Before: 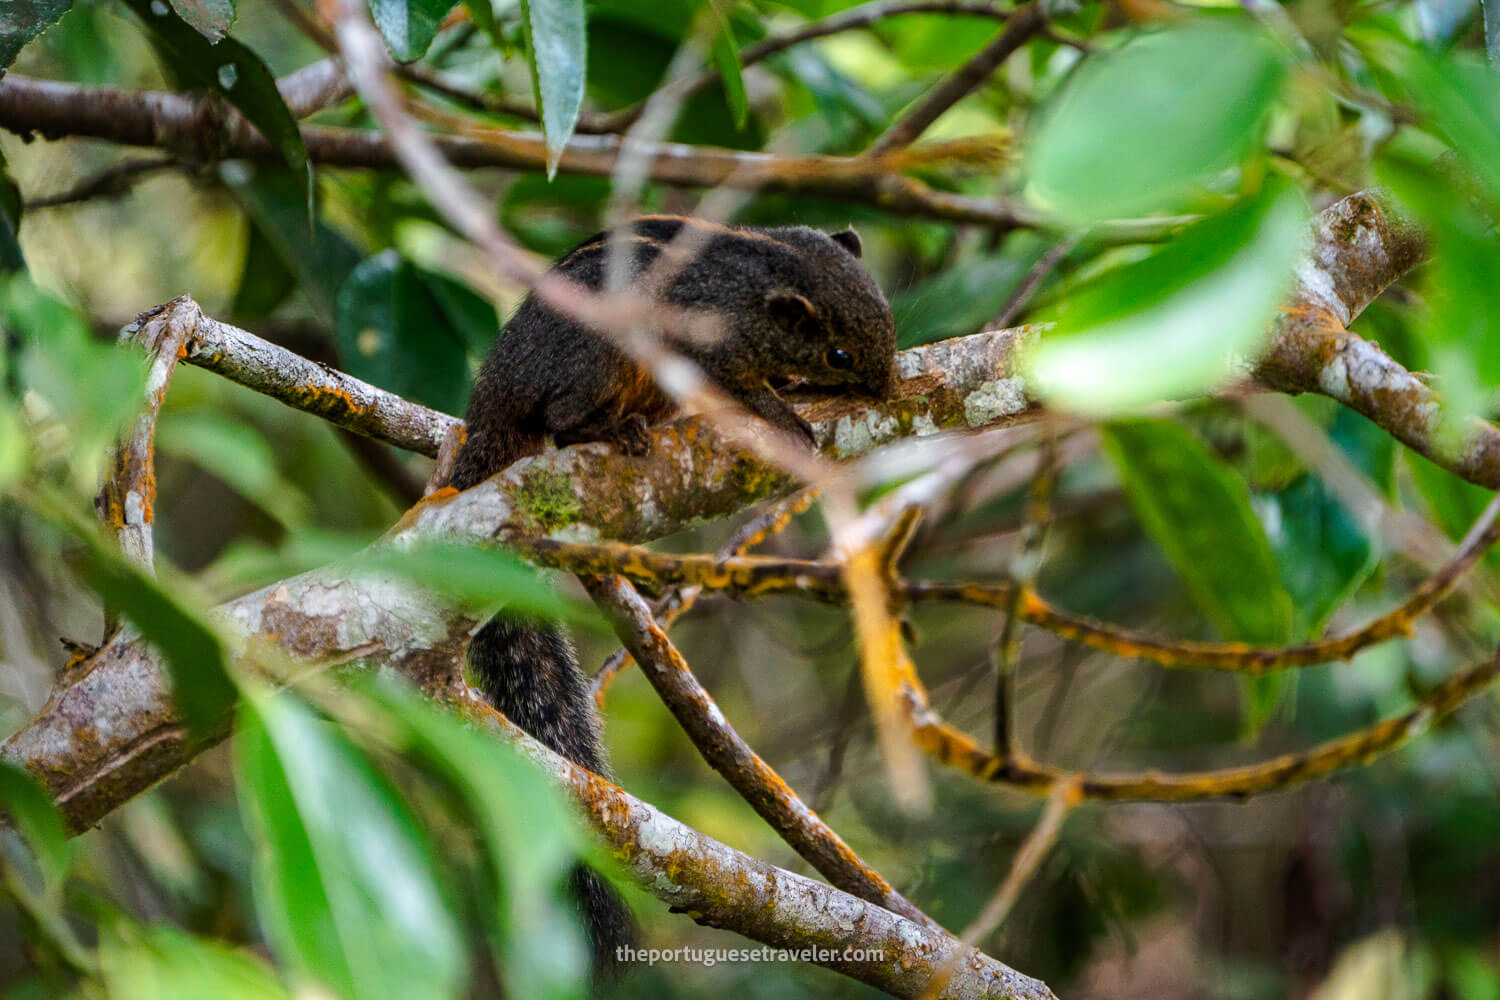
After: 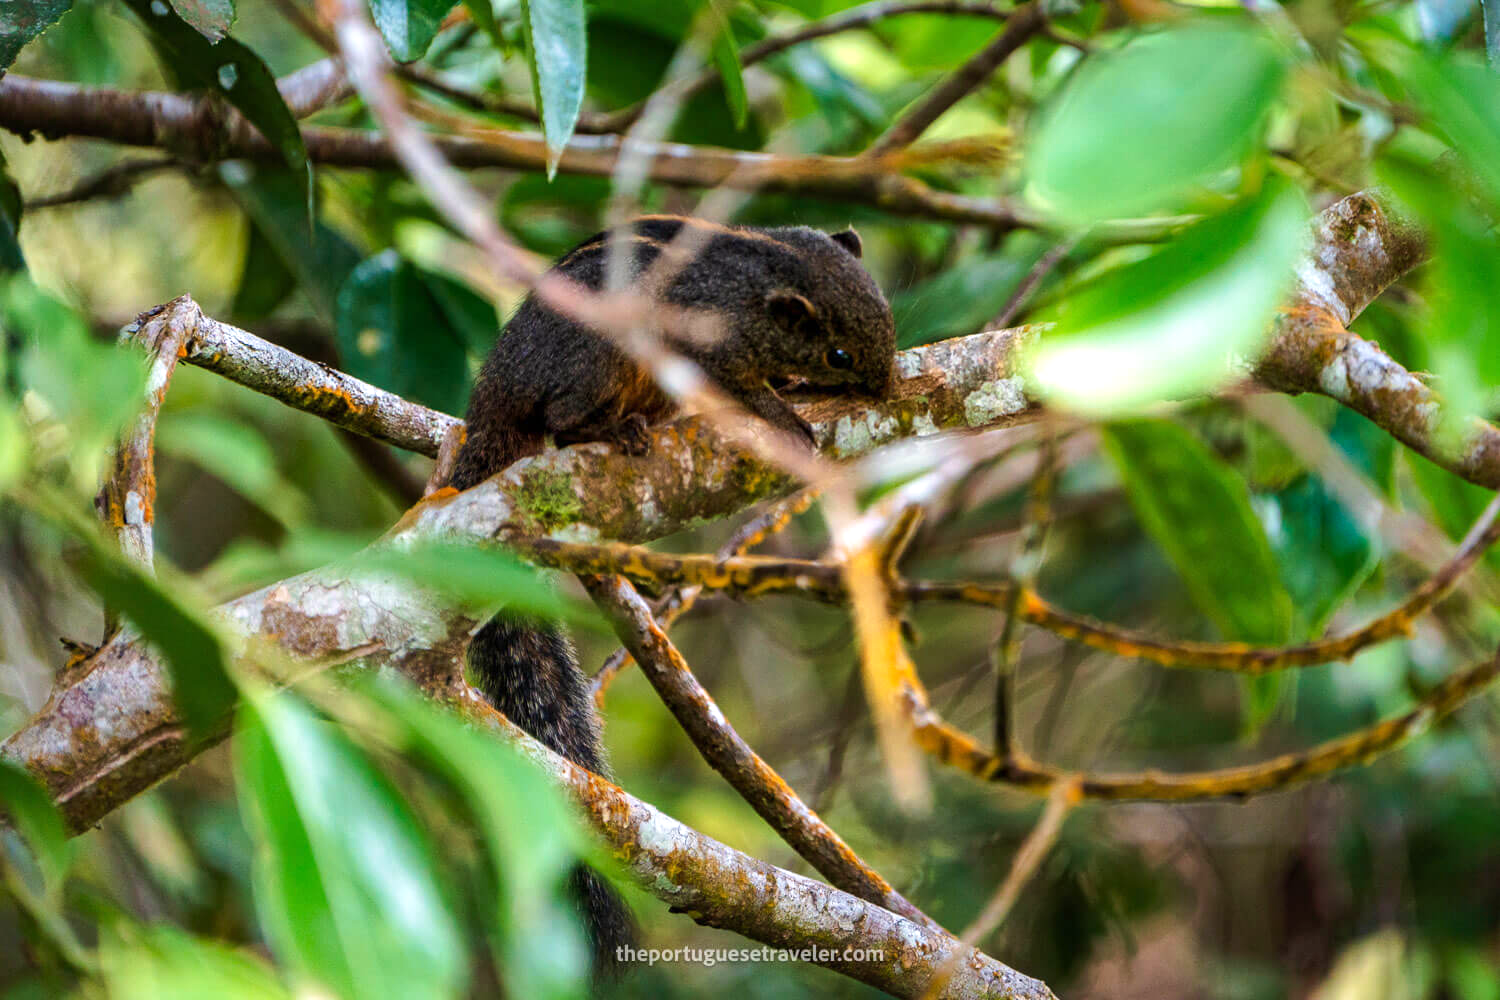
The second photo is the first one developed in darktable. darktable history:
exposure: exposure 0.296 EV, compensate exposure bias true, compensate highlight preservation false
velvia: on, module defaults
